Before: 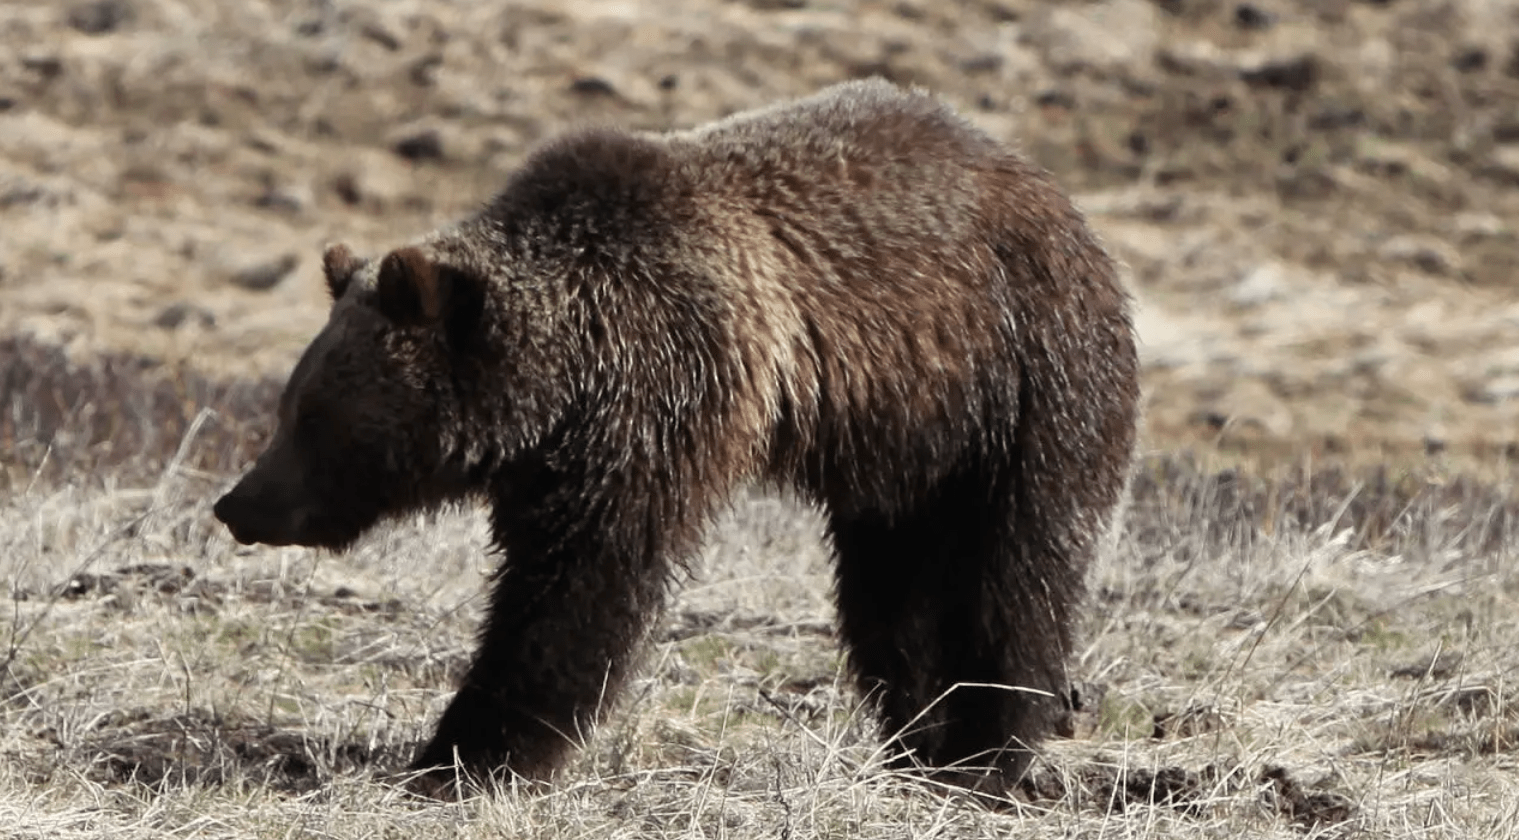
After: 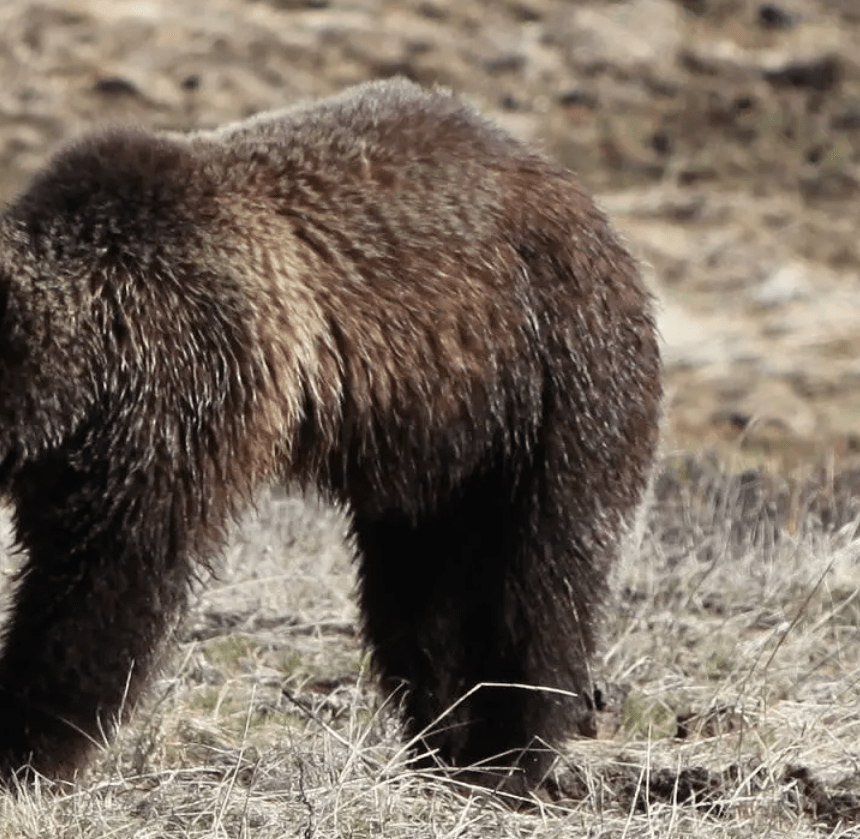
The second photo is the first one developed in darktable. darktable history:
crop: left 31.425%, top 0.022%, right 11.922%
